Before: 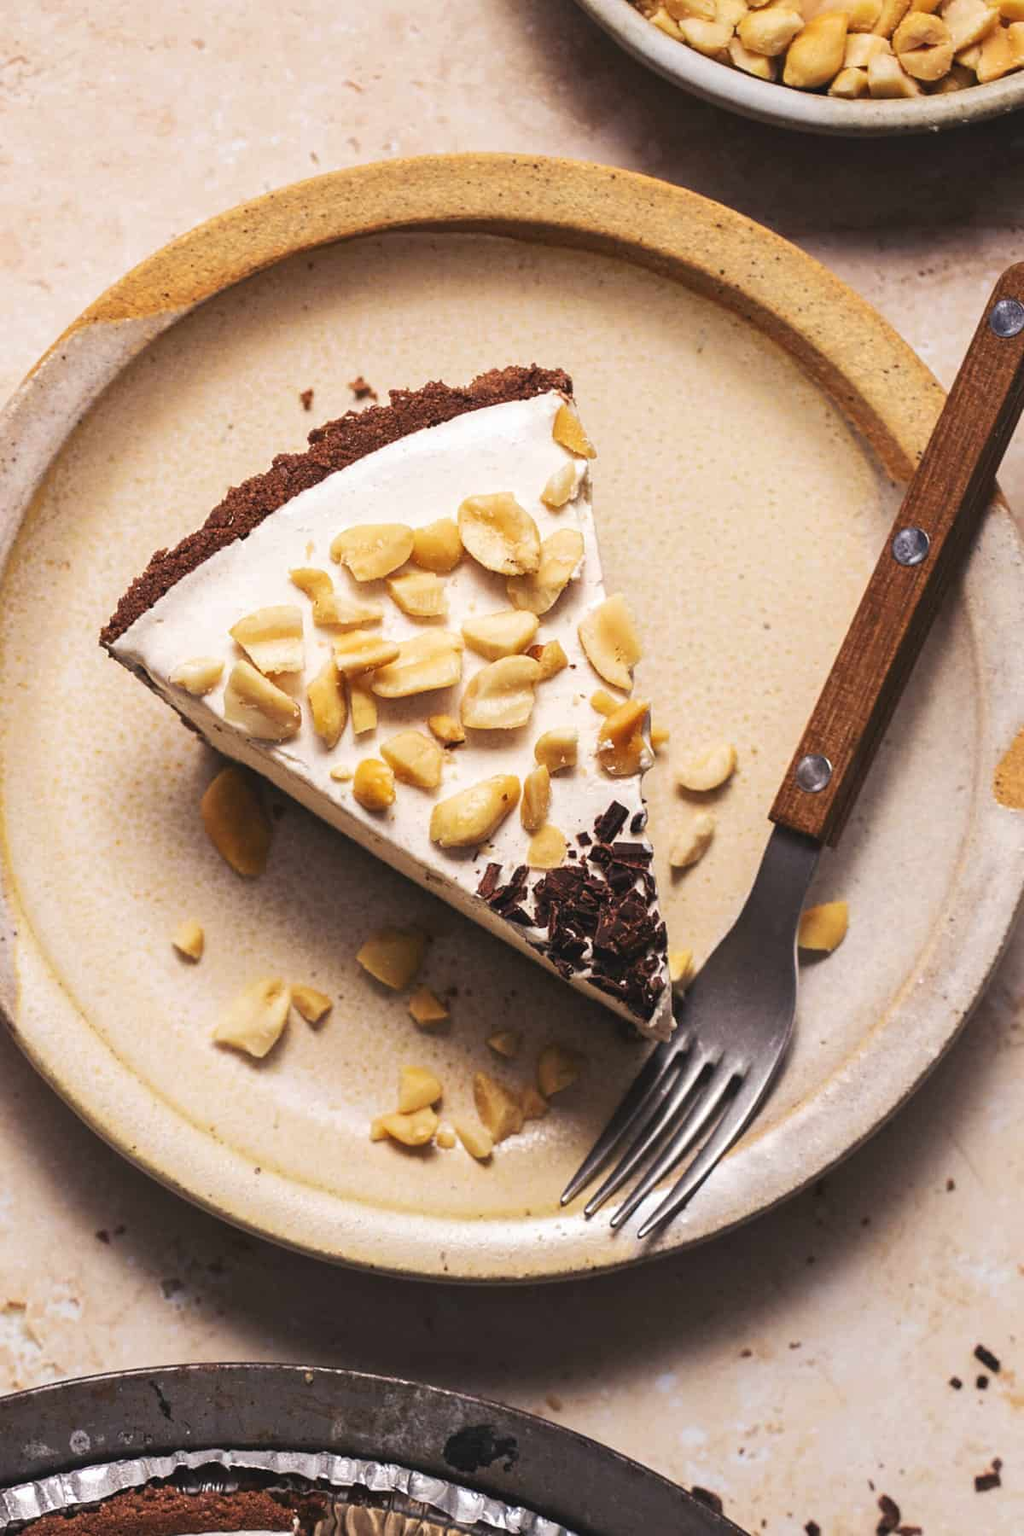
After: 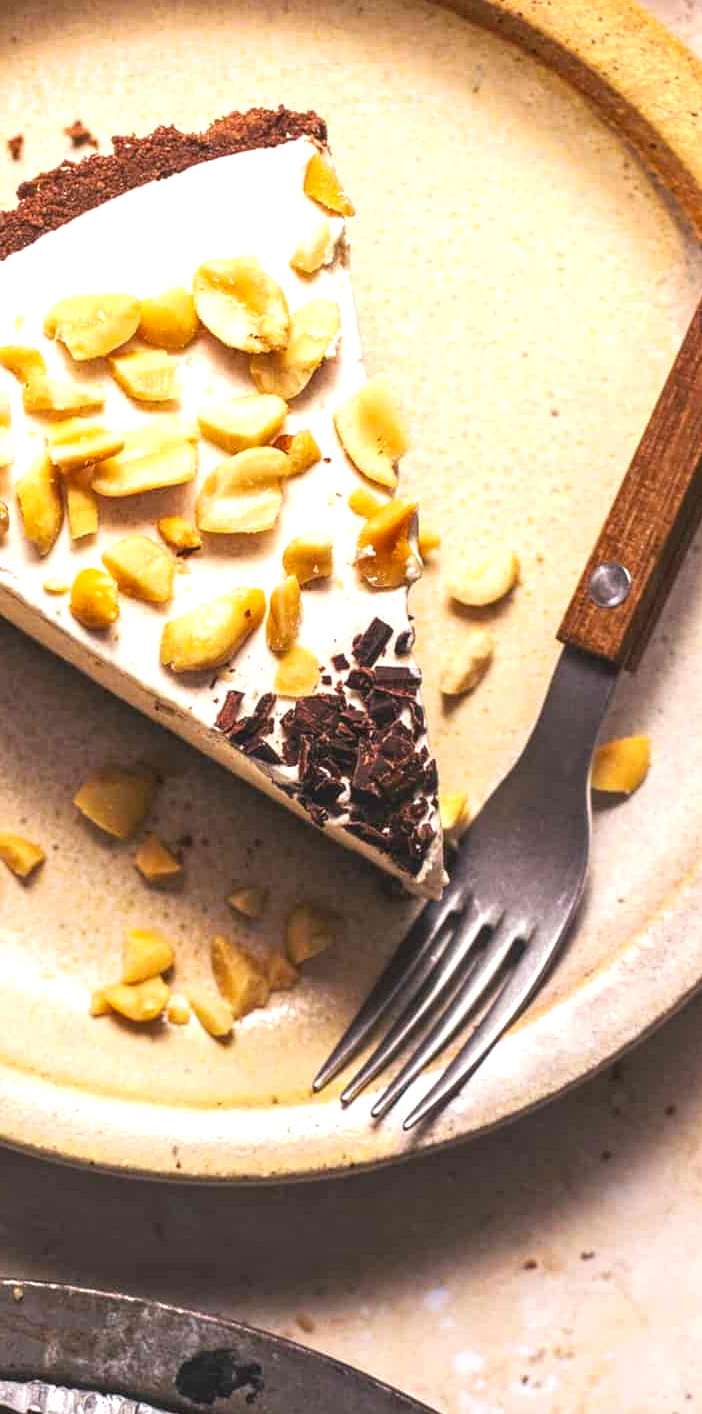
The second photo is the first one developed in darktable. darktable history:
exposure: exposure 0.609 EV, compensate exposure bias true, compensate highlight preservation false
color balance rgb: perceptual saturation grading › global saturation 10.064%, global vibrance 20%
local contrast: on, module defaults
crop and rotate: left 28.739%, top 17.888%, right 12.715%, bottom 3.543%
